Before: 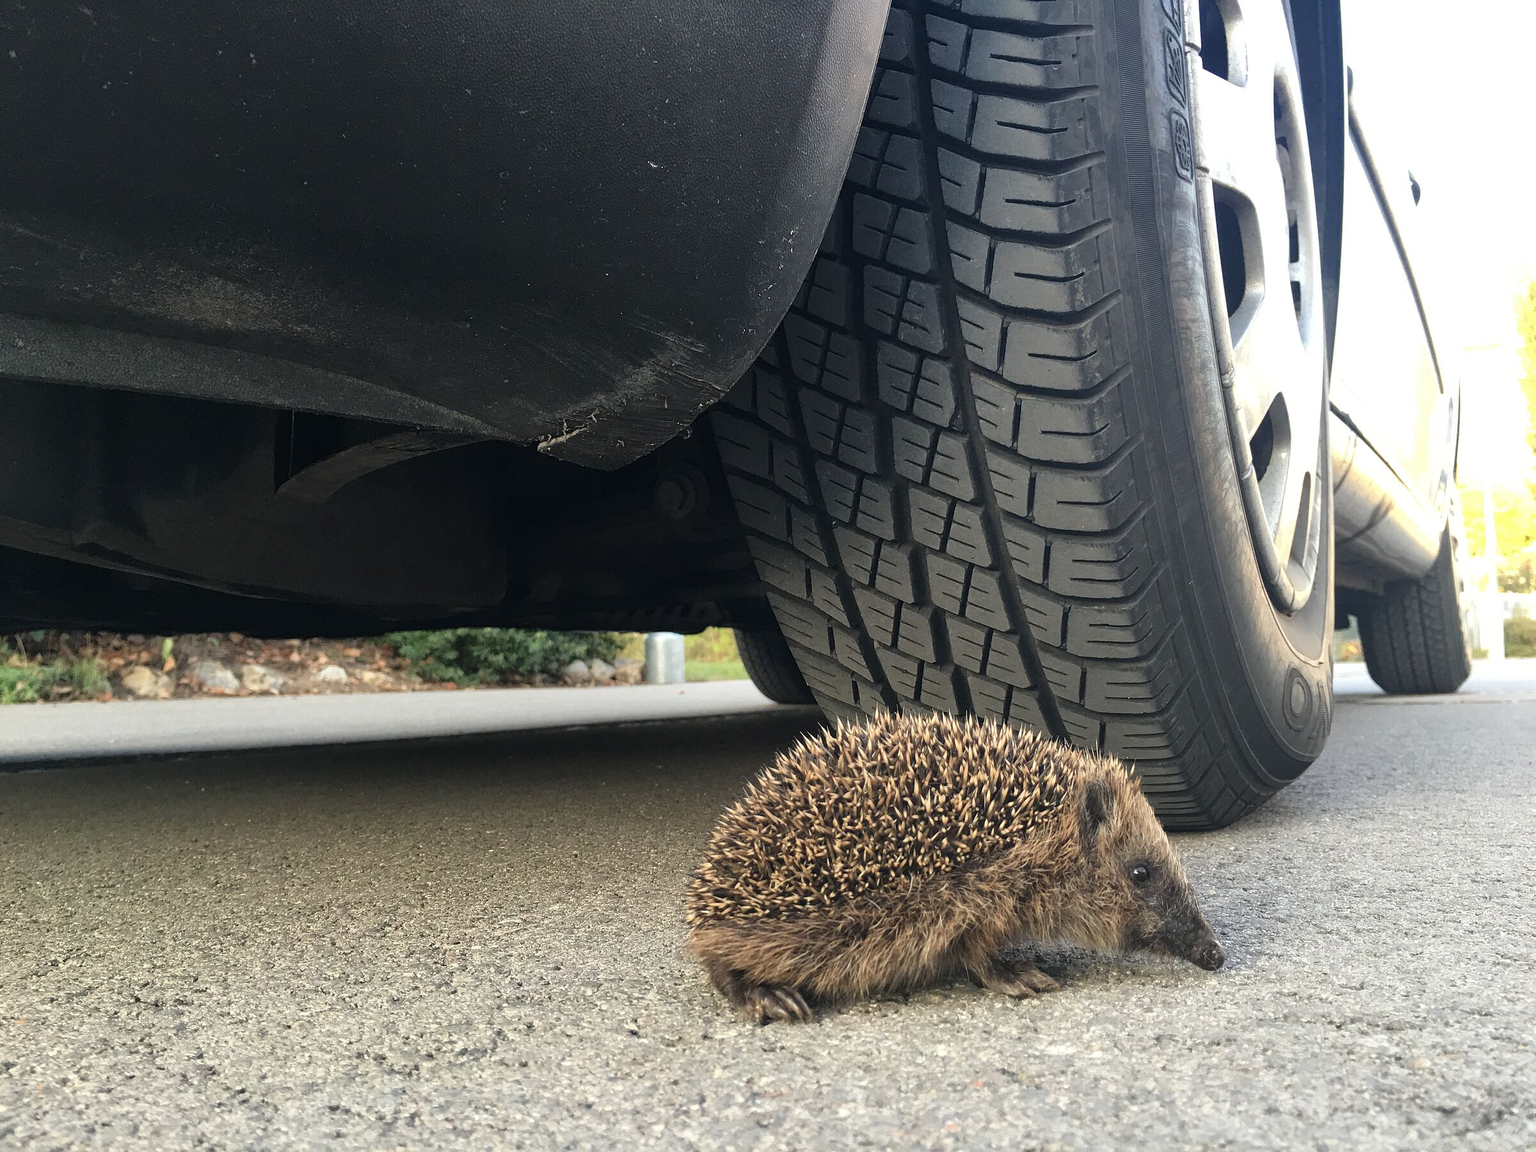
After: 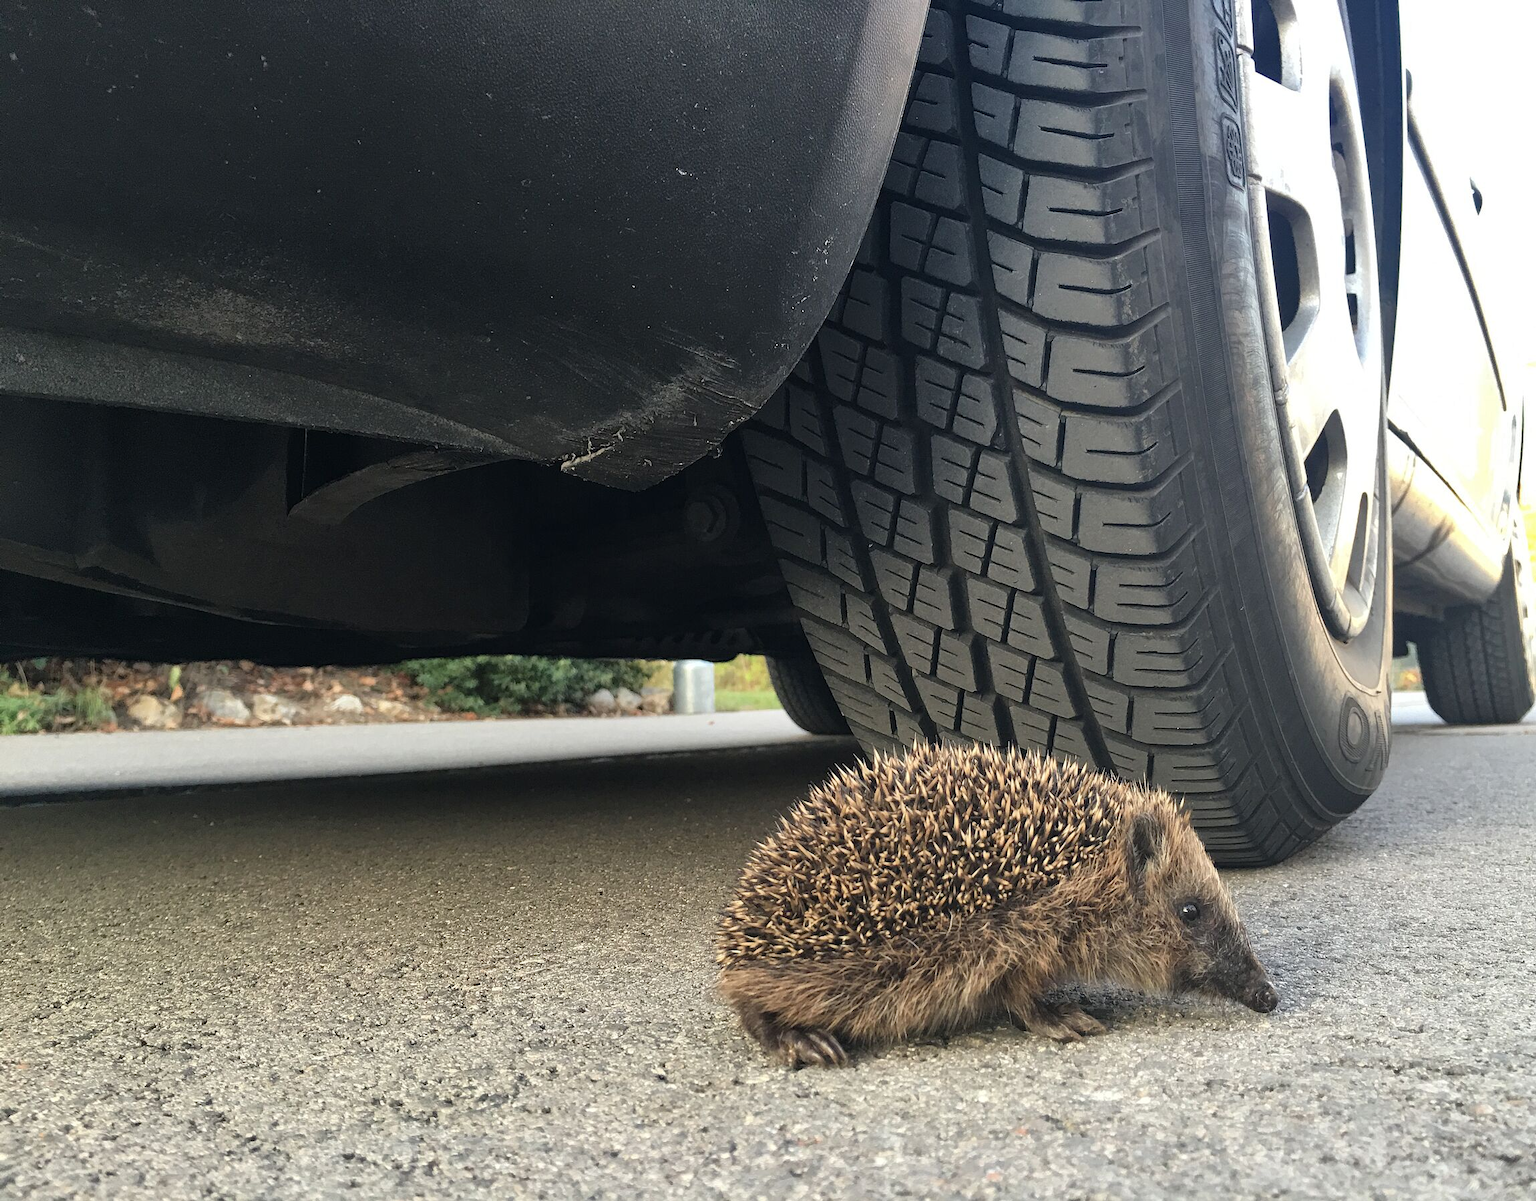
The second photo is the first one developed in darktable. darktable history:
shadows and highlights: shadows 20.91, highlights -35.45, soften with gaussian
crop: right 4.126%, bottom 0.031%
